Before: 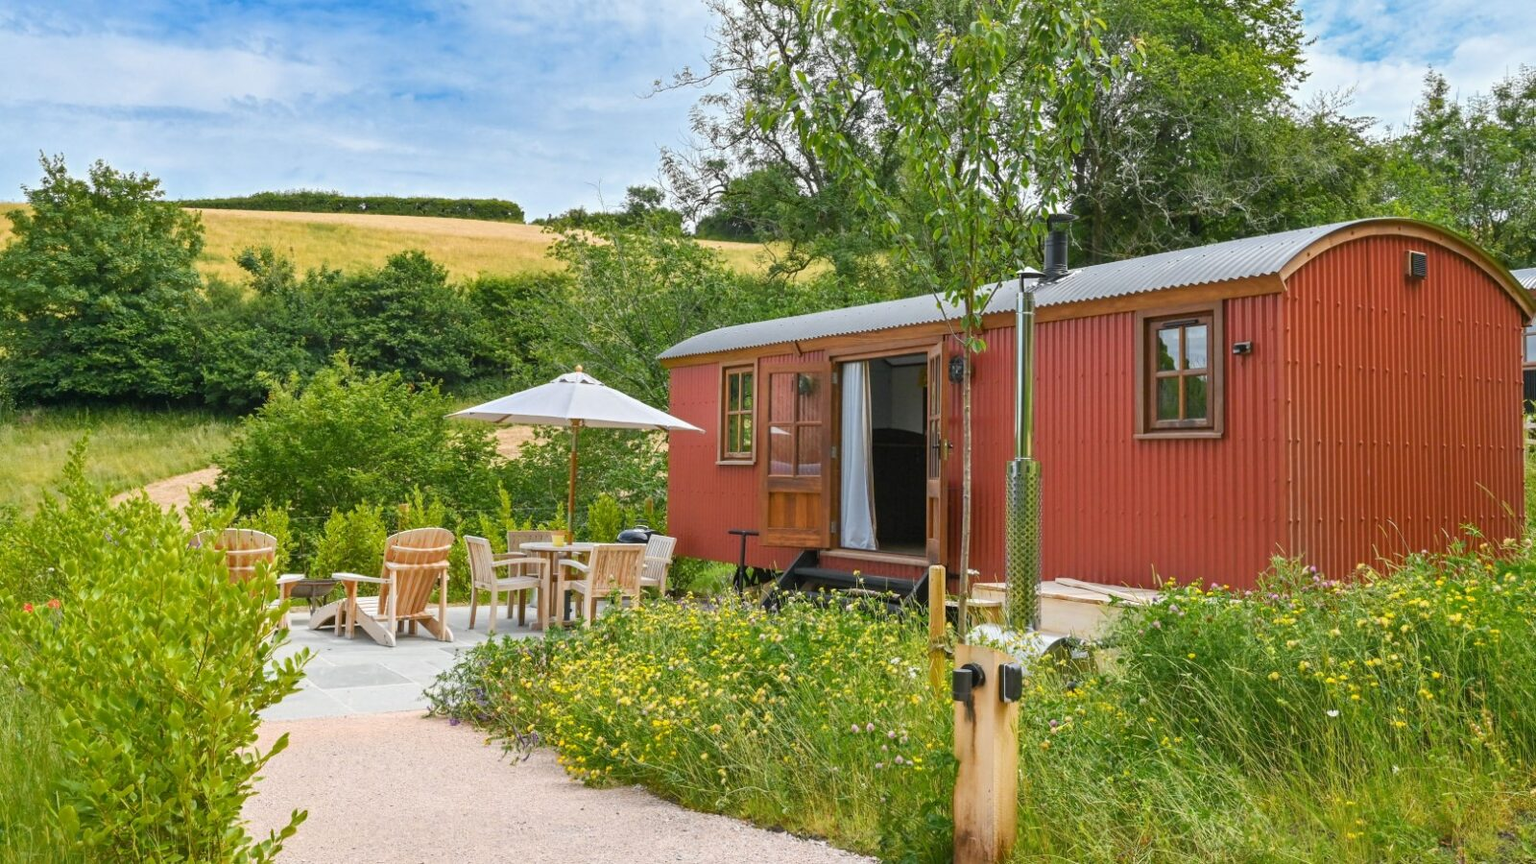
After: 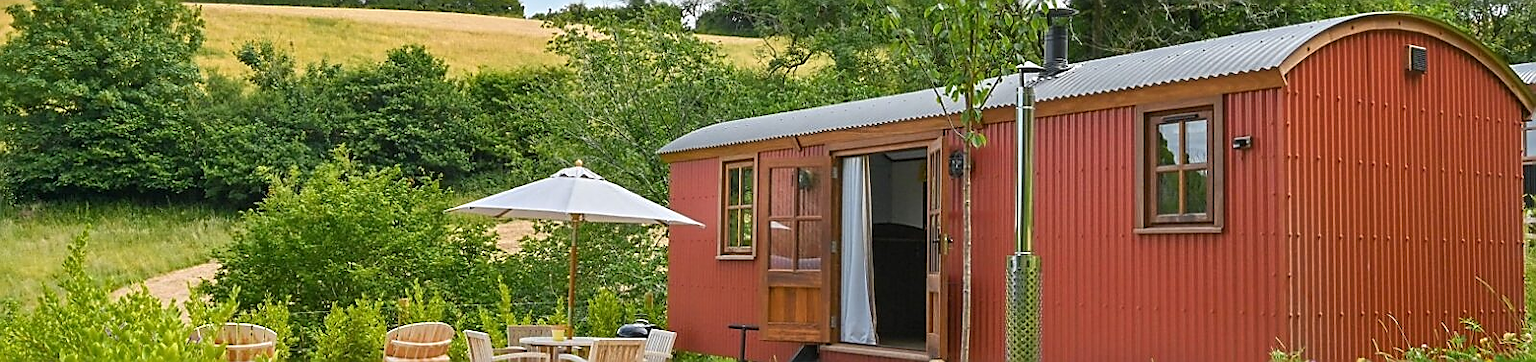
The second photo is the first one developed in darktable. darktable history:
crop and rotate: top 23.779%, bottom 34.2%
sharpen: radius 1.395, amount 1.261, threshold 0.787
